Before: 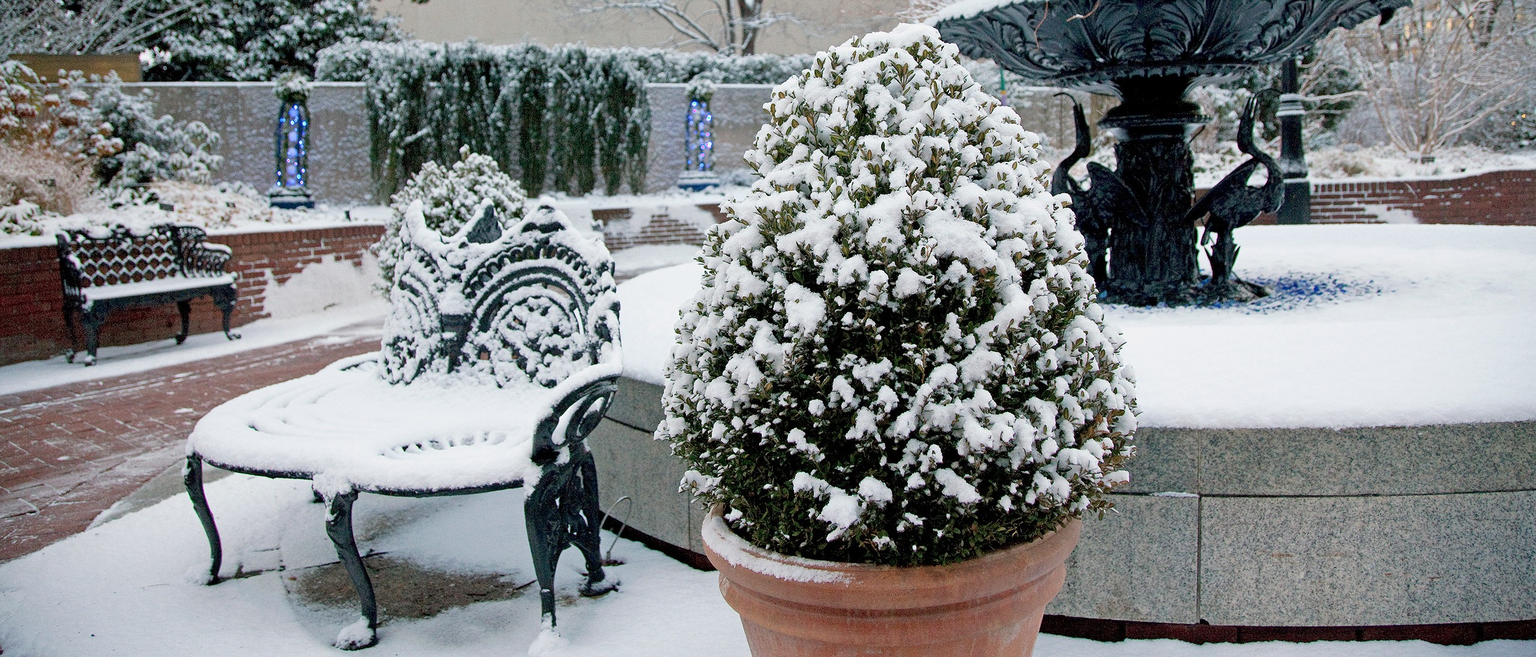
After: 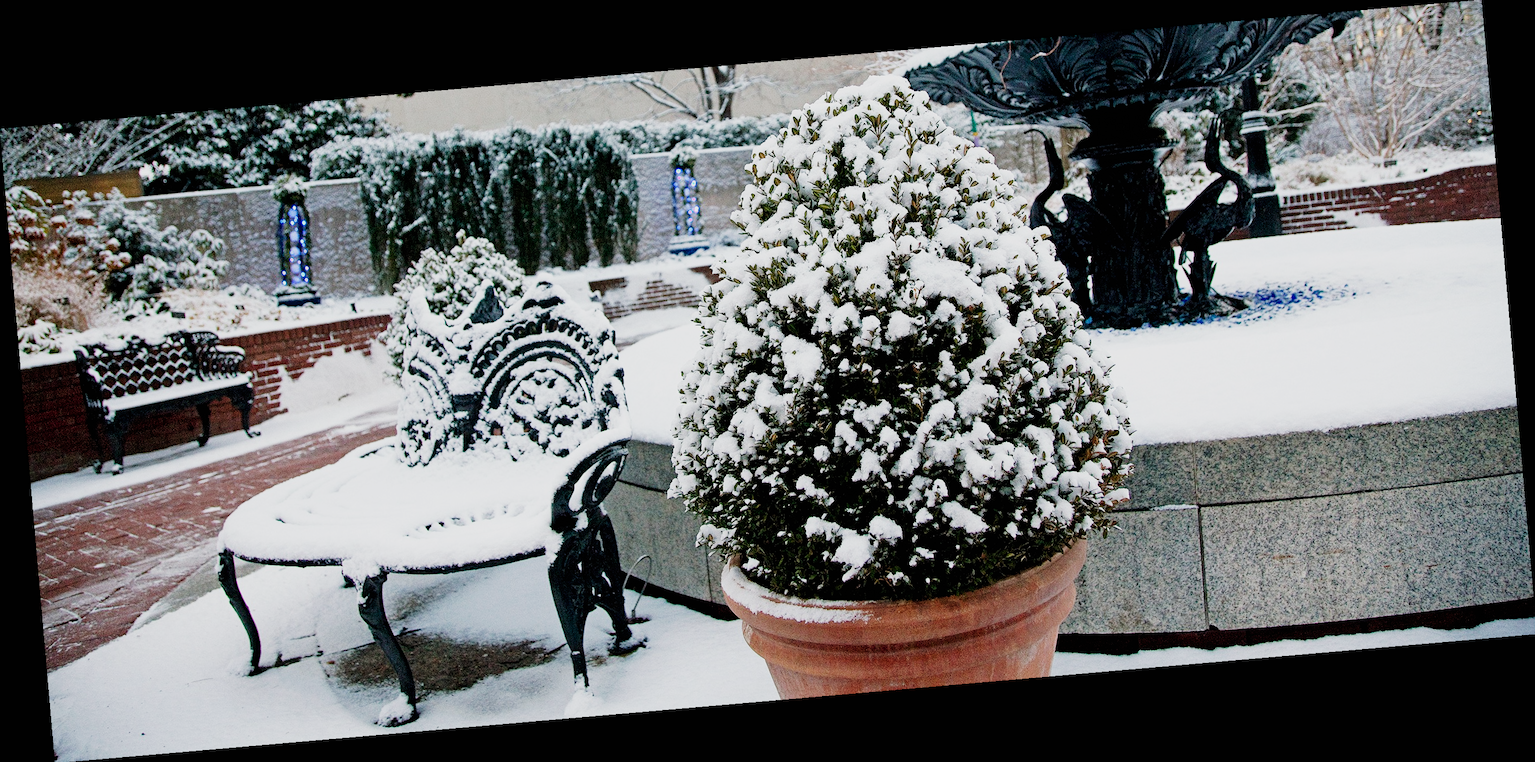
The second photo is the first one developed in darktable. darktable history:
sigmoid: contrast 2, skew -0.2, preserve hue 0%, red attenuation 0.1, red rotation 0.035, green attenuation 0.1, green rotation -0.017, blue attenuation 0.15, blue rotation -0.052, base primaries Rec2020
rotate and perspective: rotation -4.98°, automatic cropping off
